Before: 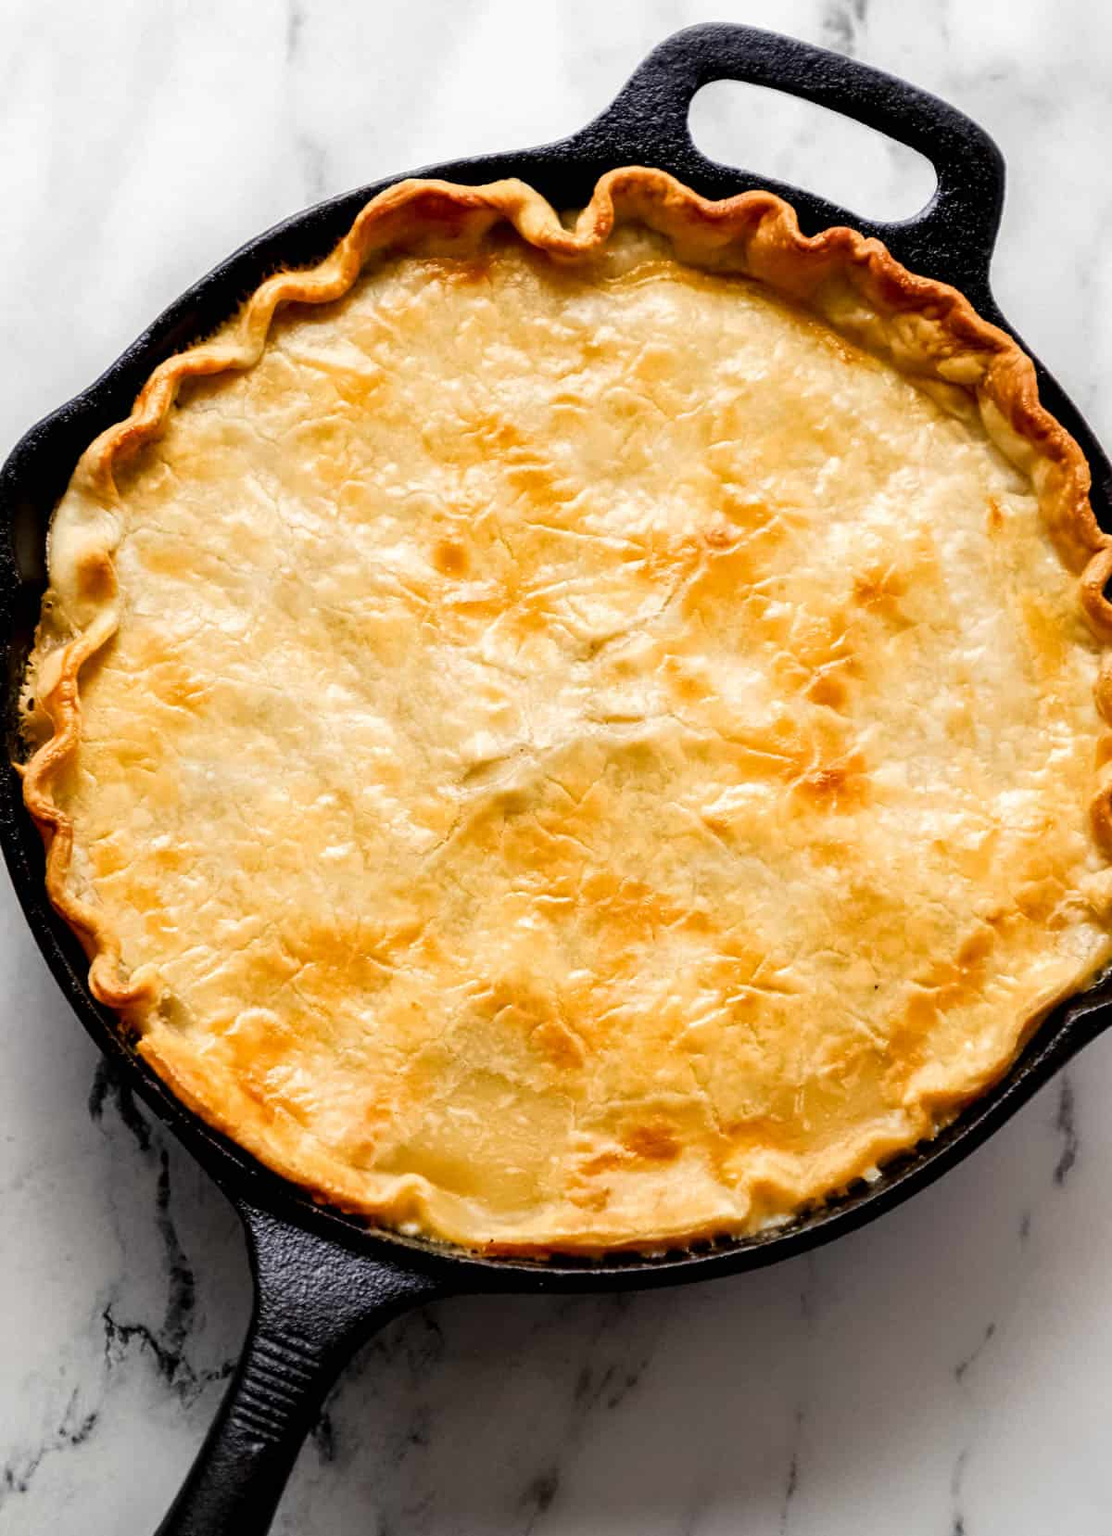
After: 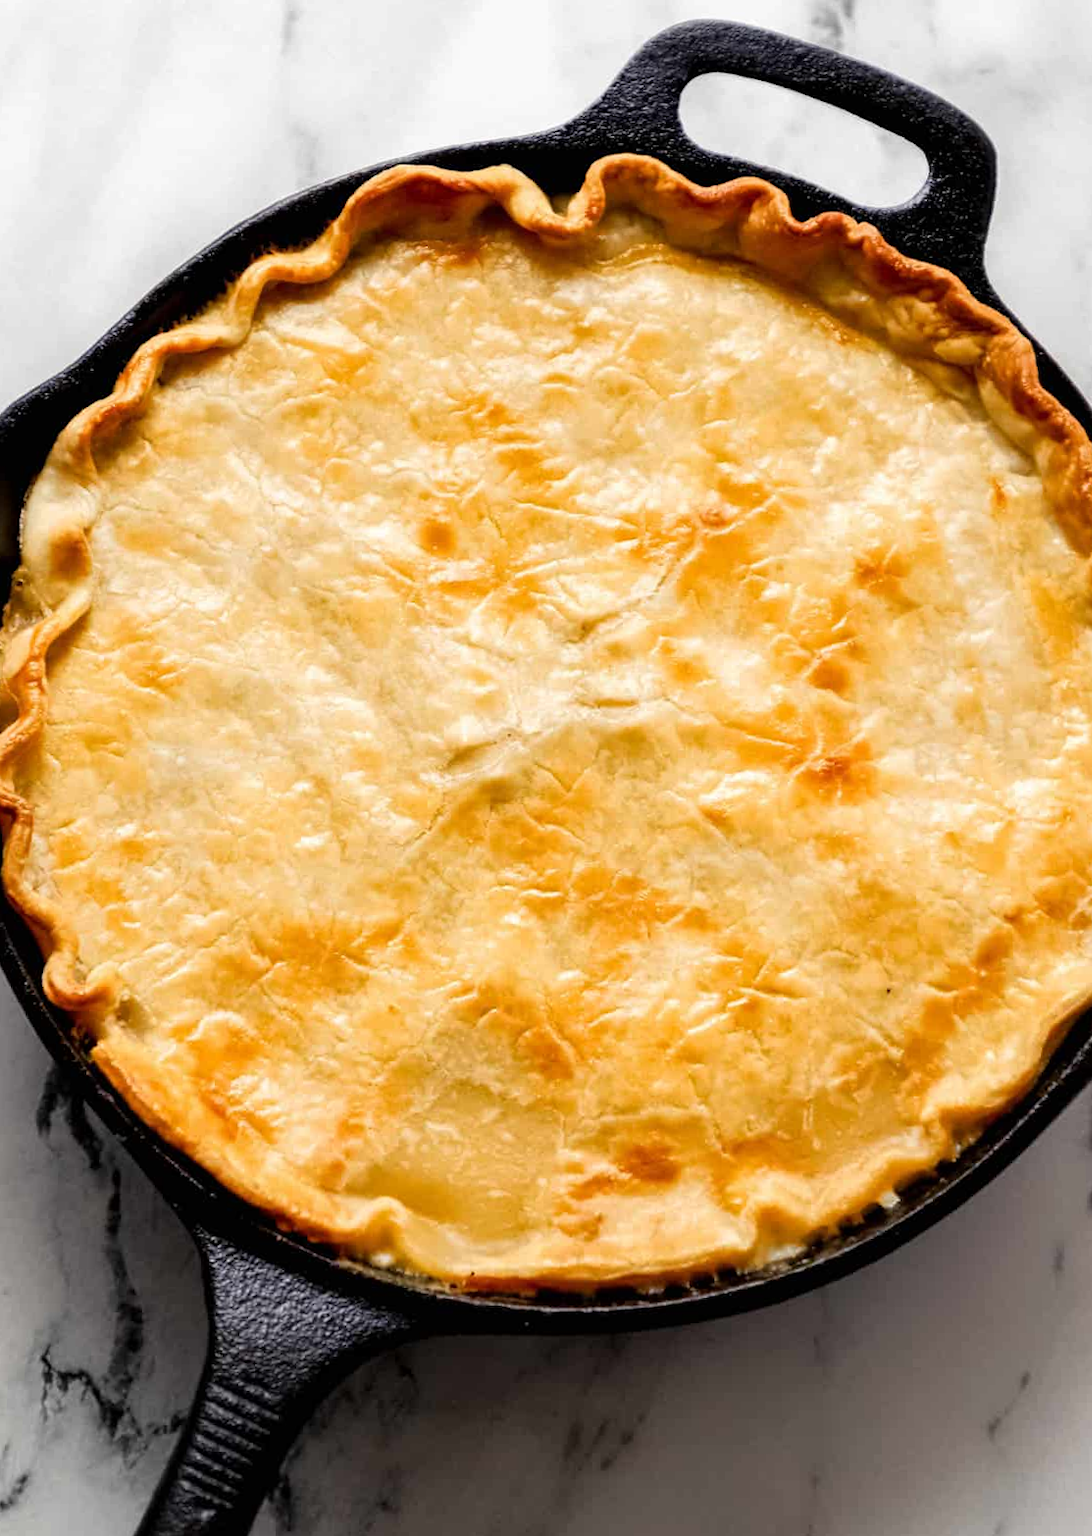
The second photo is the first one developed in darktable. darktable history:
rotate and perspective: rotation 0.215°, lens shift (vertical) -0.139, crop left 0.069, crop right 0.939, crop top 0.002, crop bottom 0.996
crop and rotate: top 0%, bottom 5.097%
